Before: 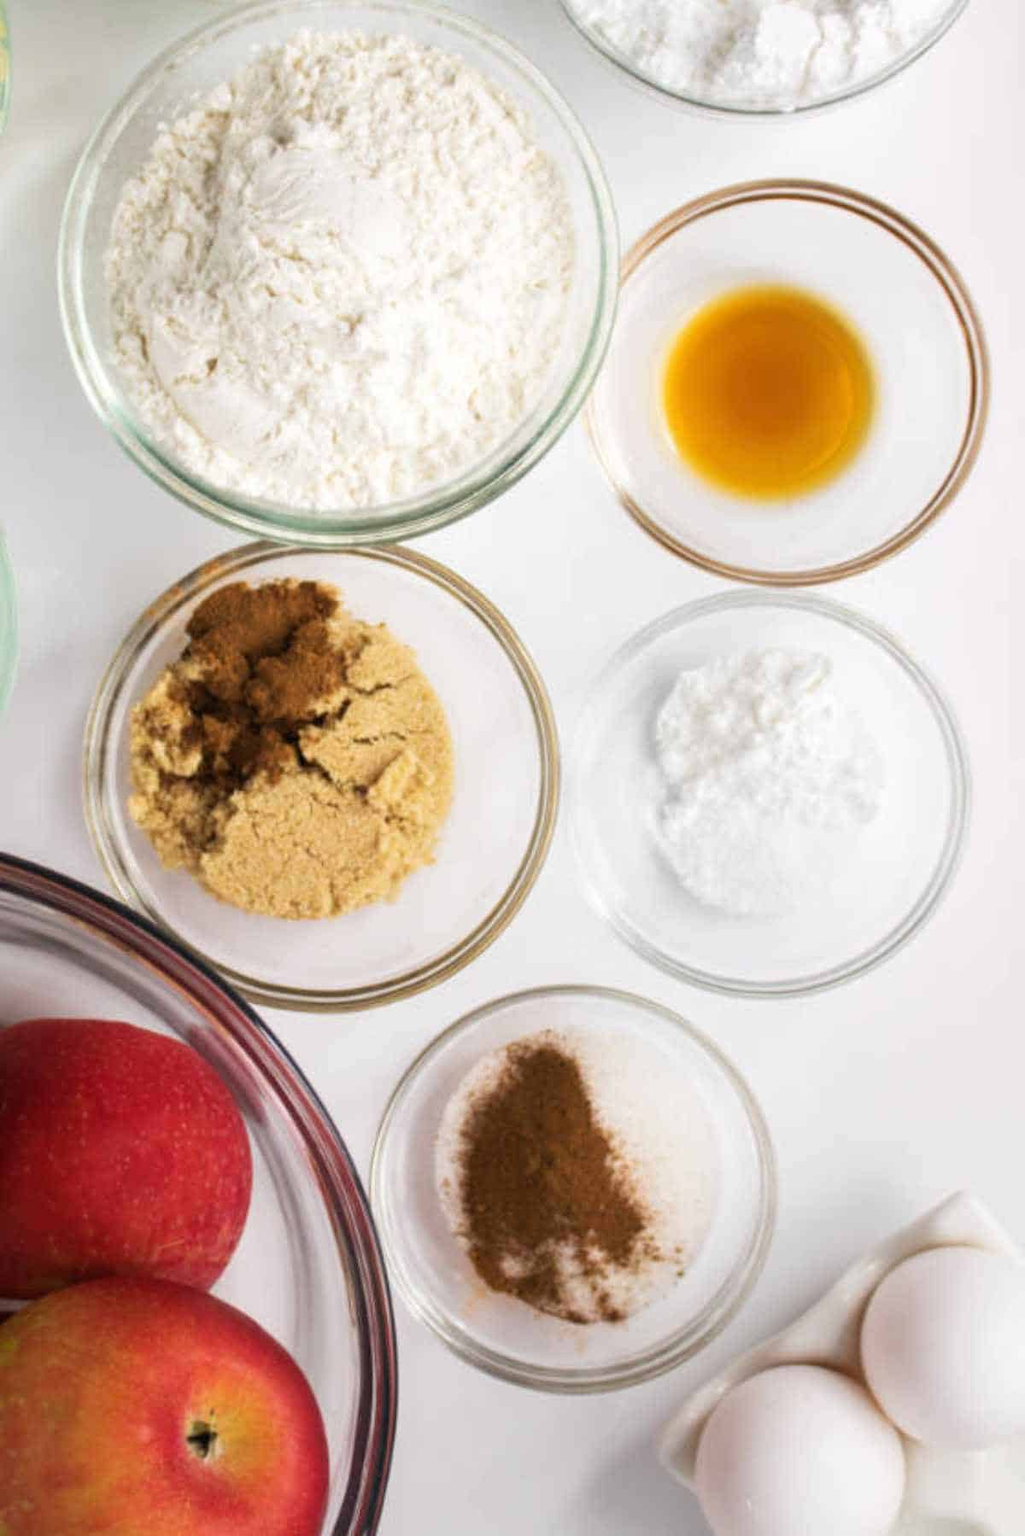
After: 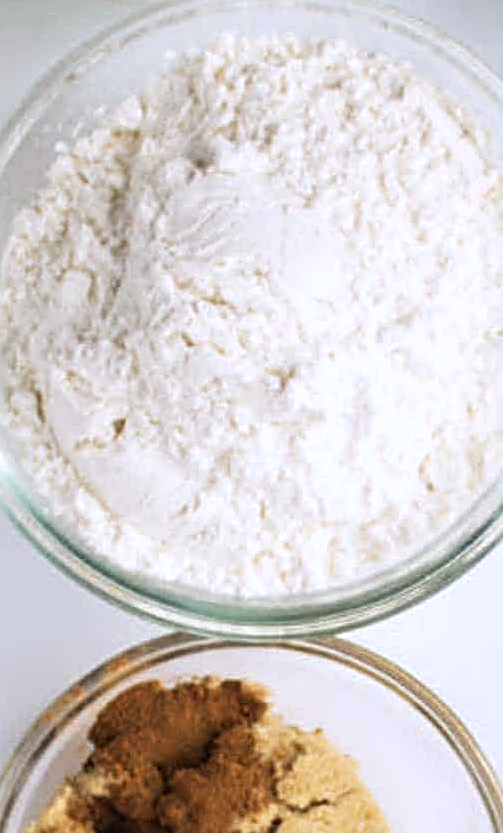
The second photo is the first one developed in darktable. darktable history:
sharpen: radius 3.119
crop and rotate: left 10.817%, top 0.062%, right 47.194%, bottom 53.626%
color calibration: illuminant as shot in camera, x 0.358, y 0.373, temperature 4628.91 K
